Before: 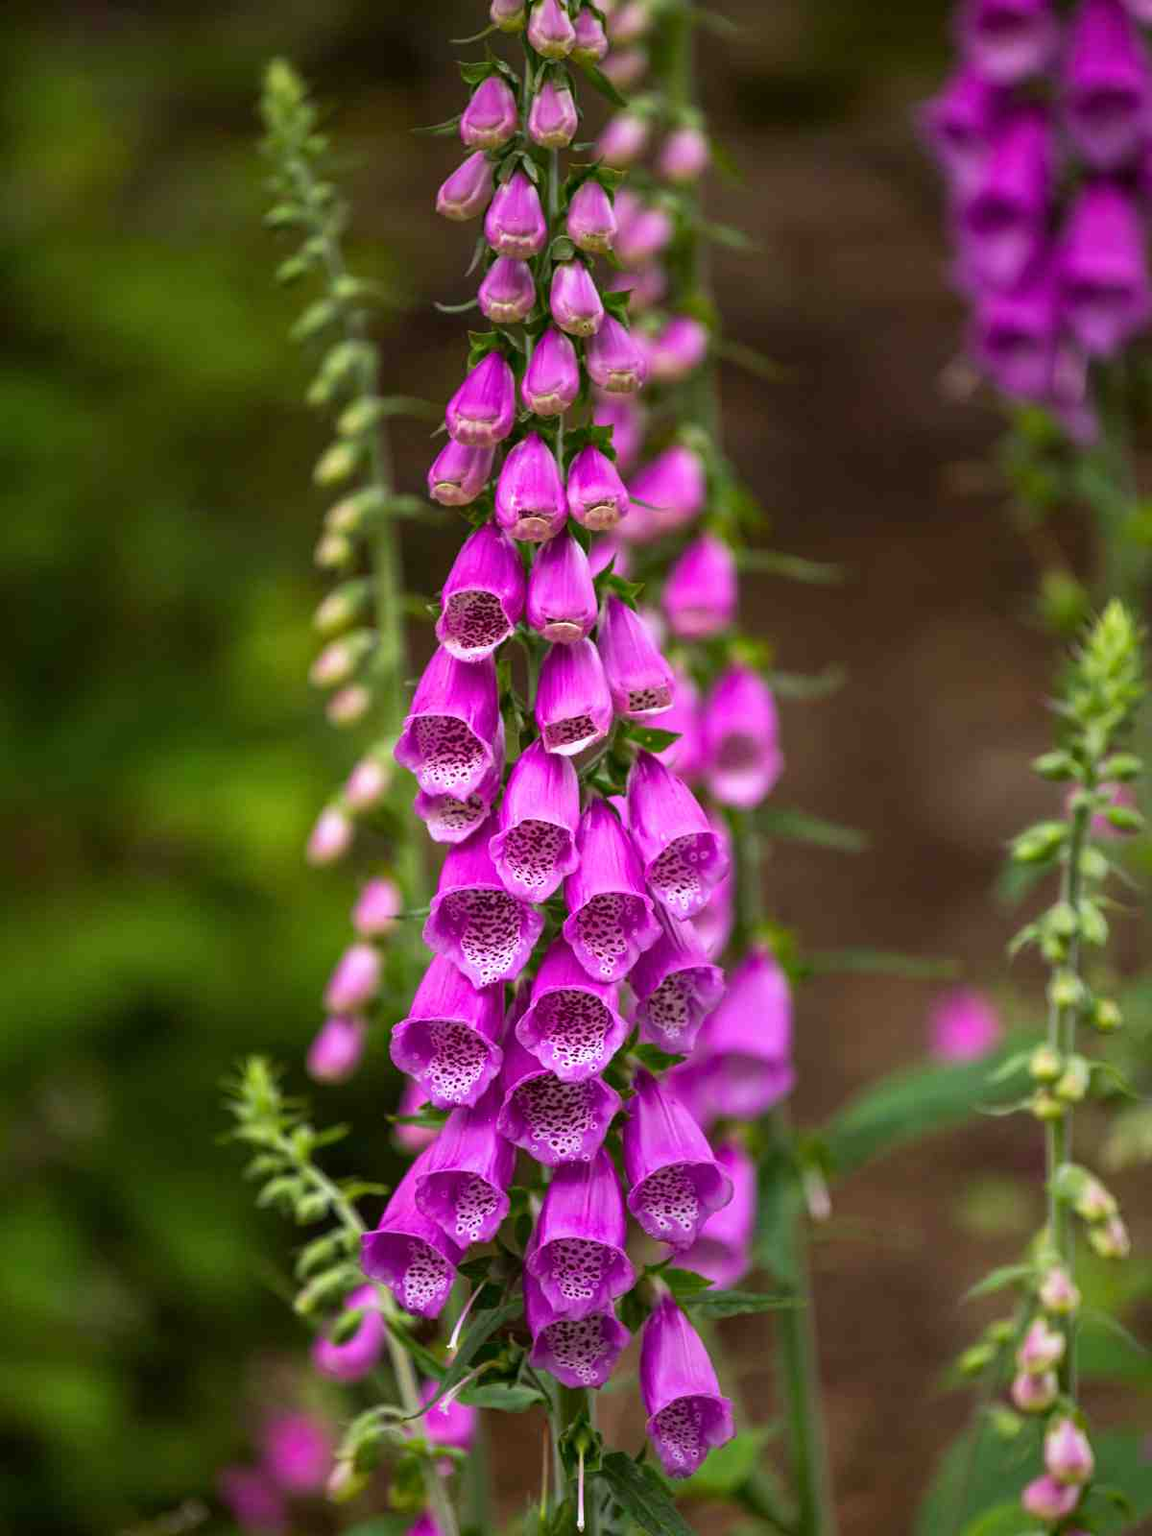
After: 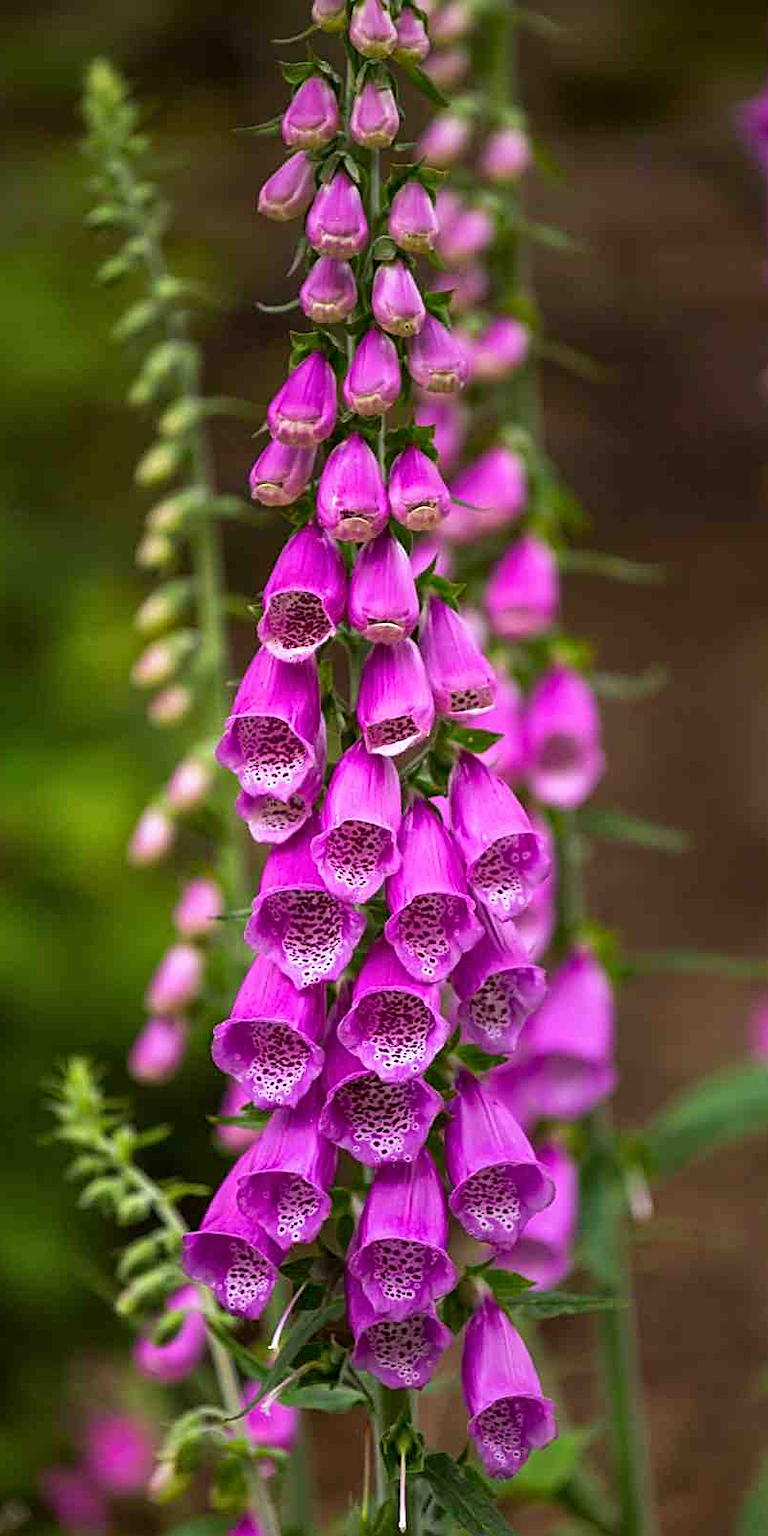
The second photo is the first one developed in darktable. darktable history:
crop and rotate: left 15.546%, right 17.787%
sharpen: on, module defaults
